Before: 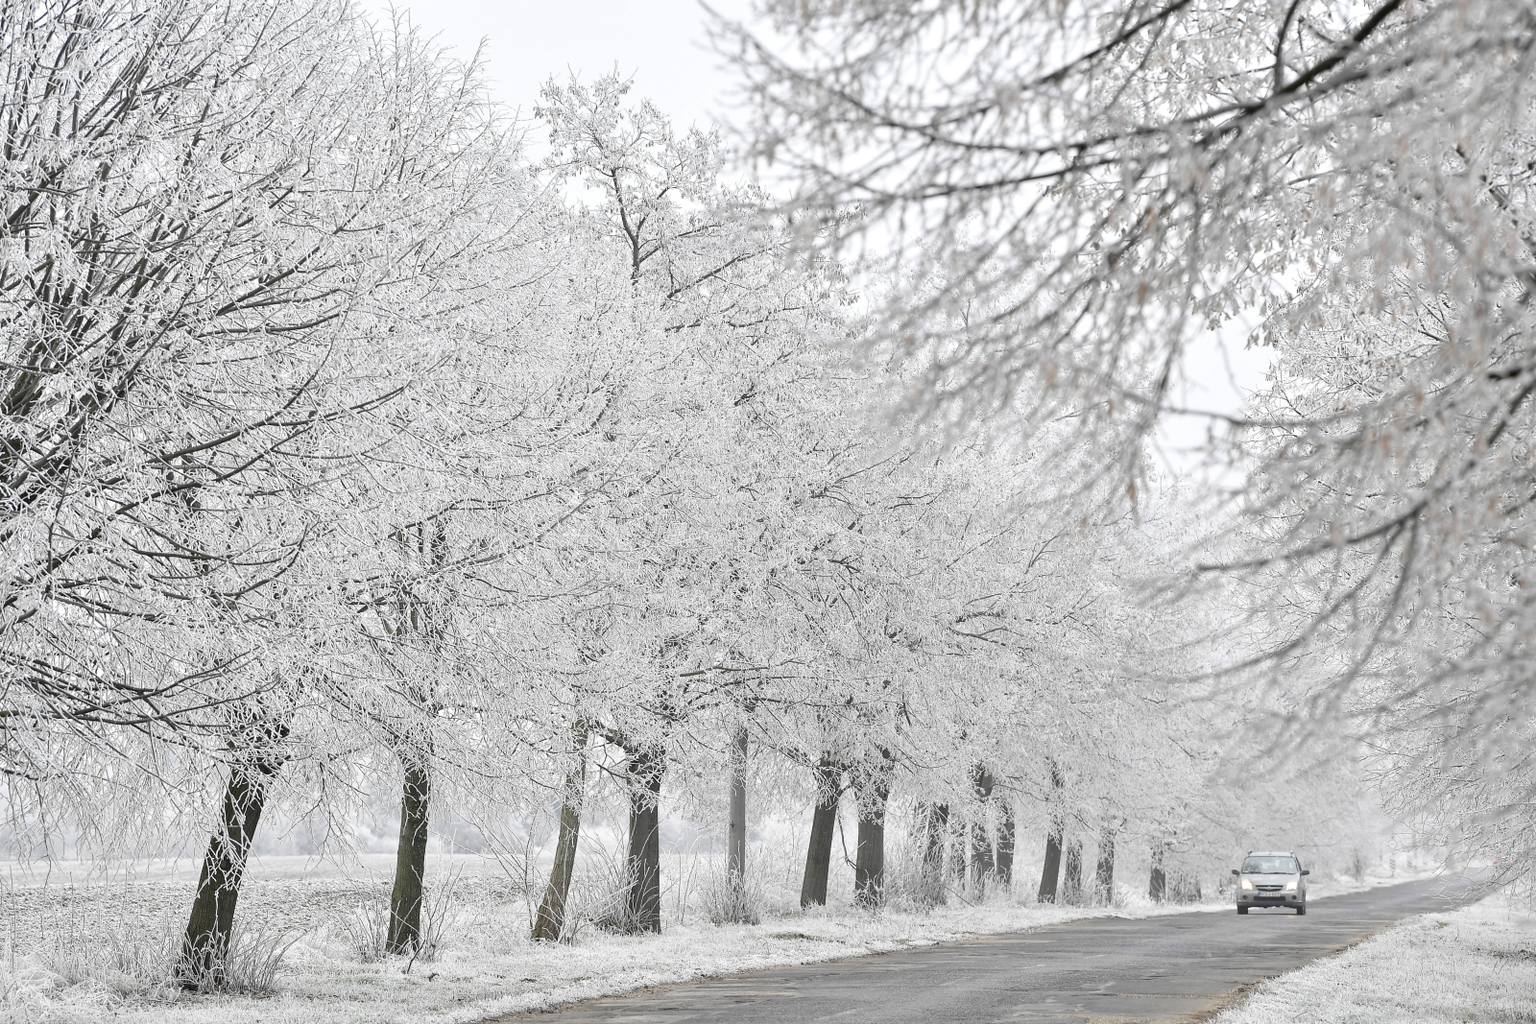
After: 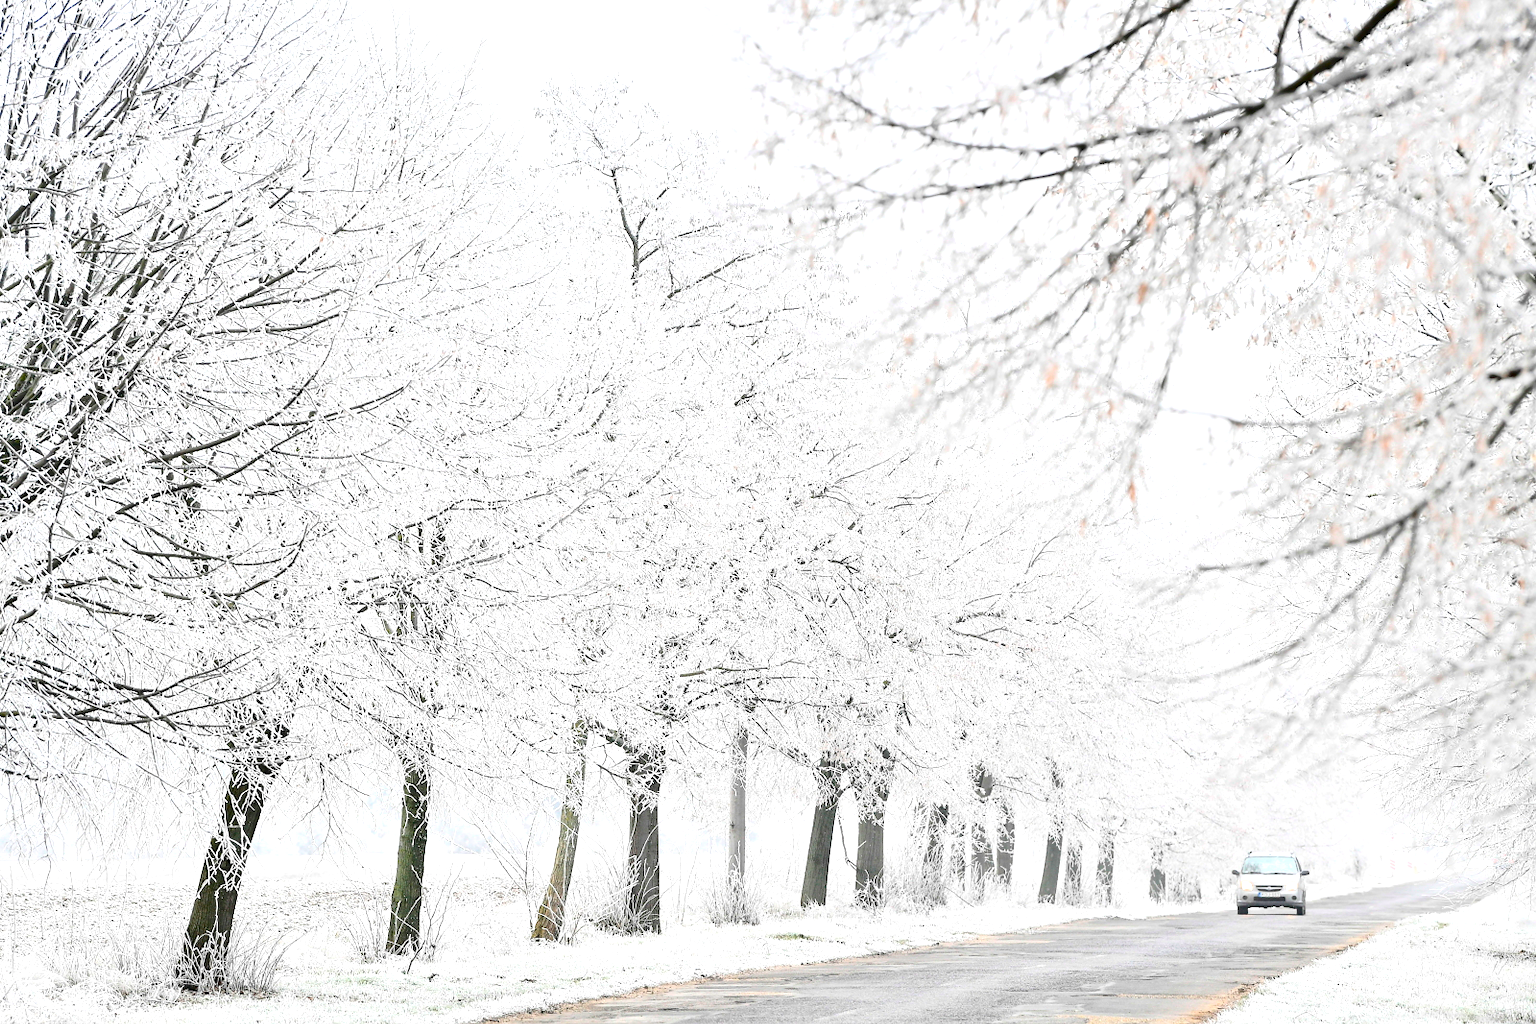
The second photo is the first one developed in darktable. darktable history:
tone curve: curves: ch0 [(0, 0) (0.234, 0.191) (0.48, 0.534) (0.608, 0.667) (0.725, 0.809) (0.864, 0.922) (1, 1)]; ch1 [(0, 0) (0.453, 0.43) (0.5, 0.5) (0.615, 0.649) (1, 1)]; ch2 [(0, 0) (0.5, 0.5) (0.586, 0.617) (1, 1)], color space Lab, independent channels, preserve colors none
color balance rgb: highlights gain › luminance 14.72%, perceptual saturation grading › global saturation 0.835%, global vibrance 20%
exposure: exposure 0.562 EV, compensate highlight preservation false
